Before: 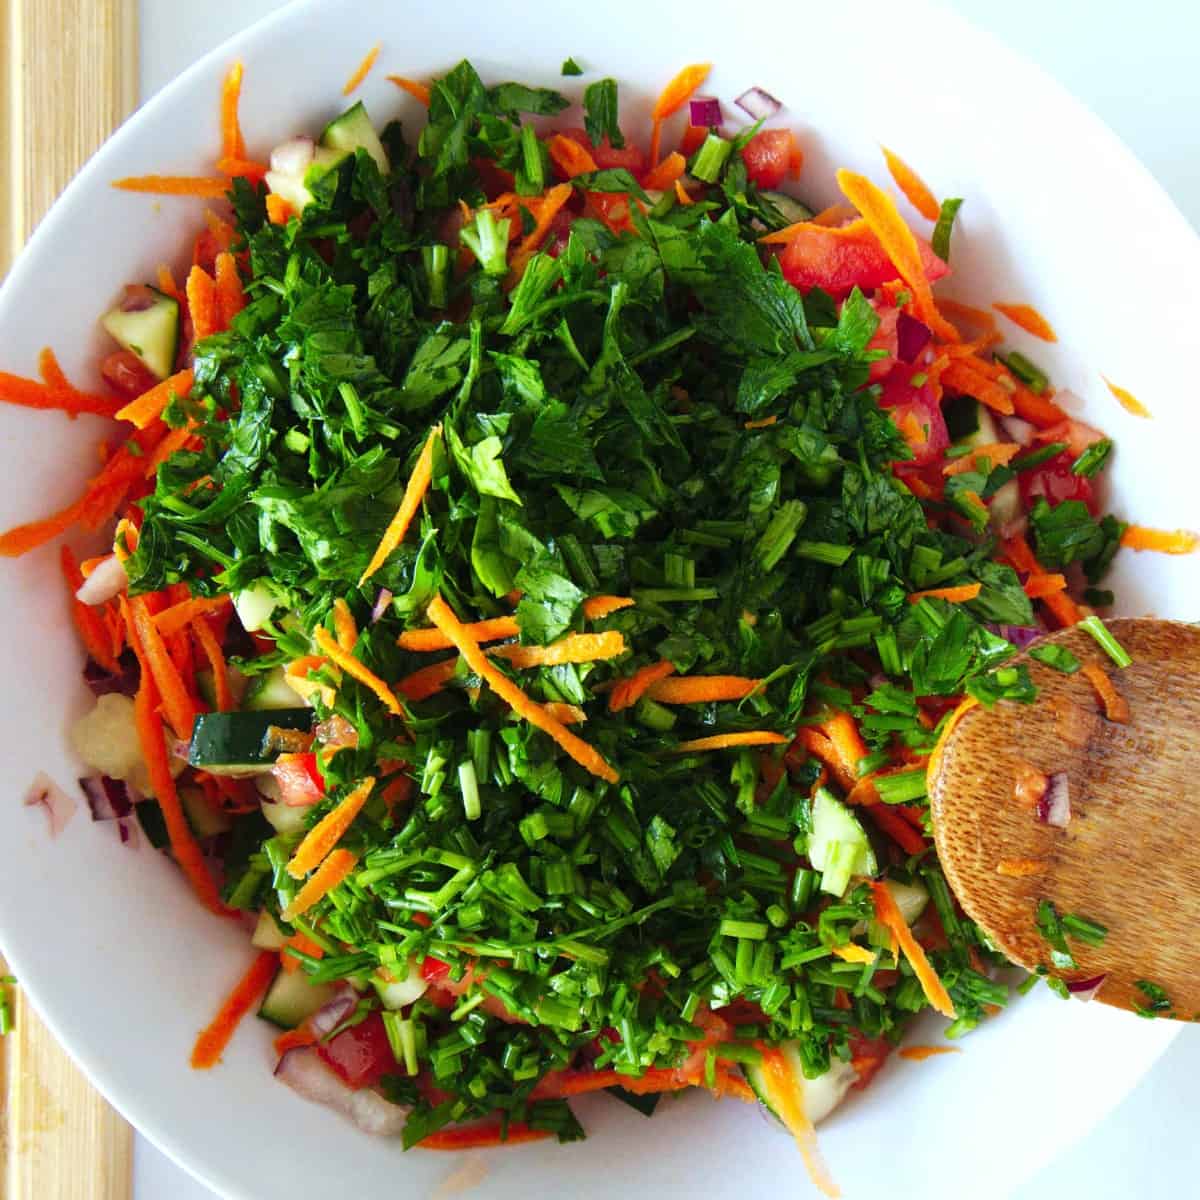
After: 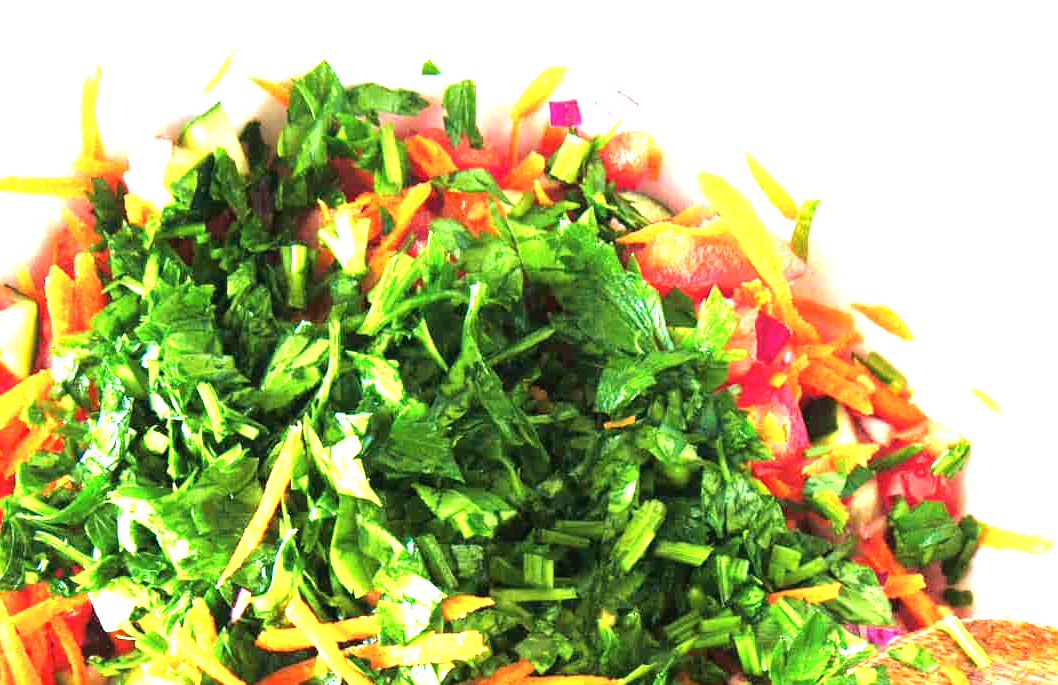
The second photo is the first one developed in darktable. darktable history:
velvia: strength 44.5%
local contrast: mode bilateral grid, contrast 11, coarseness 25, detail 115%, midtone range 0.2
tone equalizer: -8 EV -0.79 EV, -7 EV -0.679 EV, -6 EV -0.594 EV, -5 EV -0.364 EV, -3 EV 0.374 EV, -2 EV 0.6 EV, -1 EV 0.677 EV, +0 EV 0.76 EV
crop and rotate: left 11.755%, bottom 42.908%
exposure: black level correction 0, exposure 1.504 EV, compensate highlight preservation false
contrast brightness saturation: contrast 0.05, brightness 0.057, saturation 0.007
